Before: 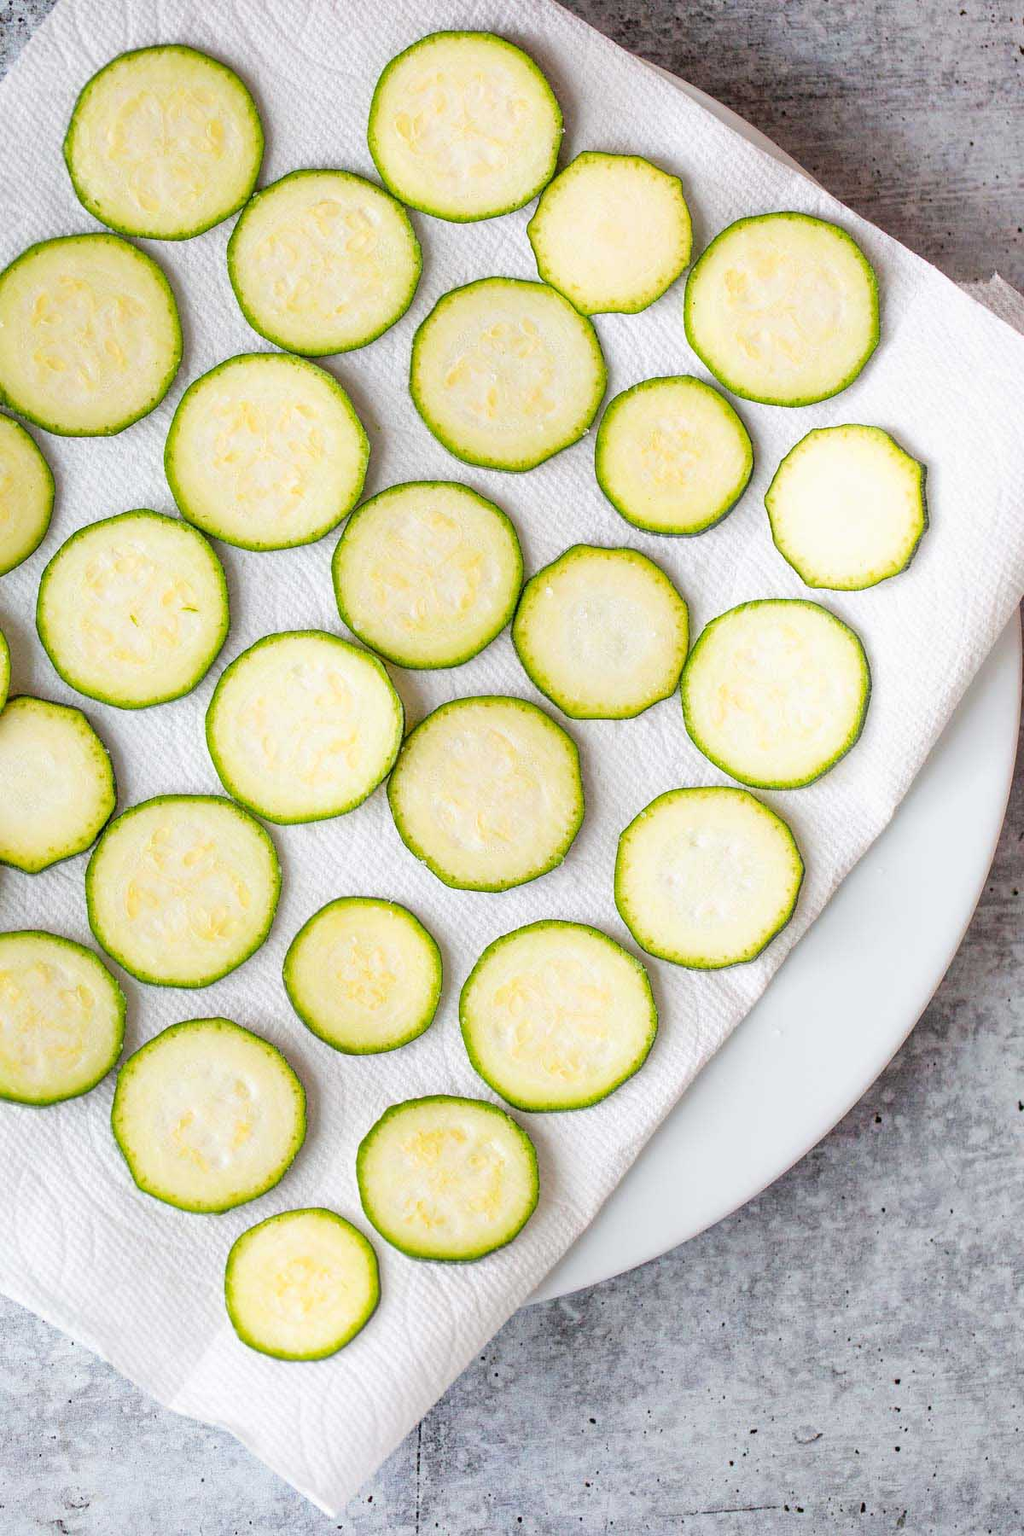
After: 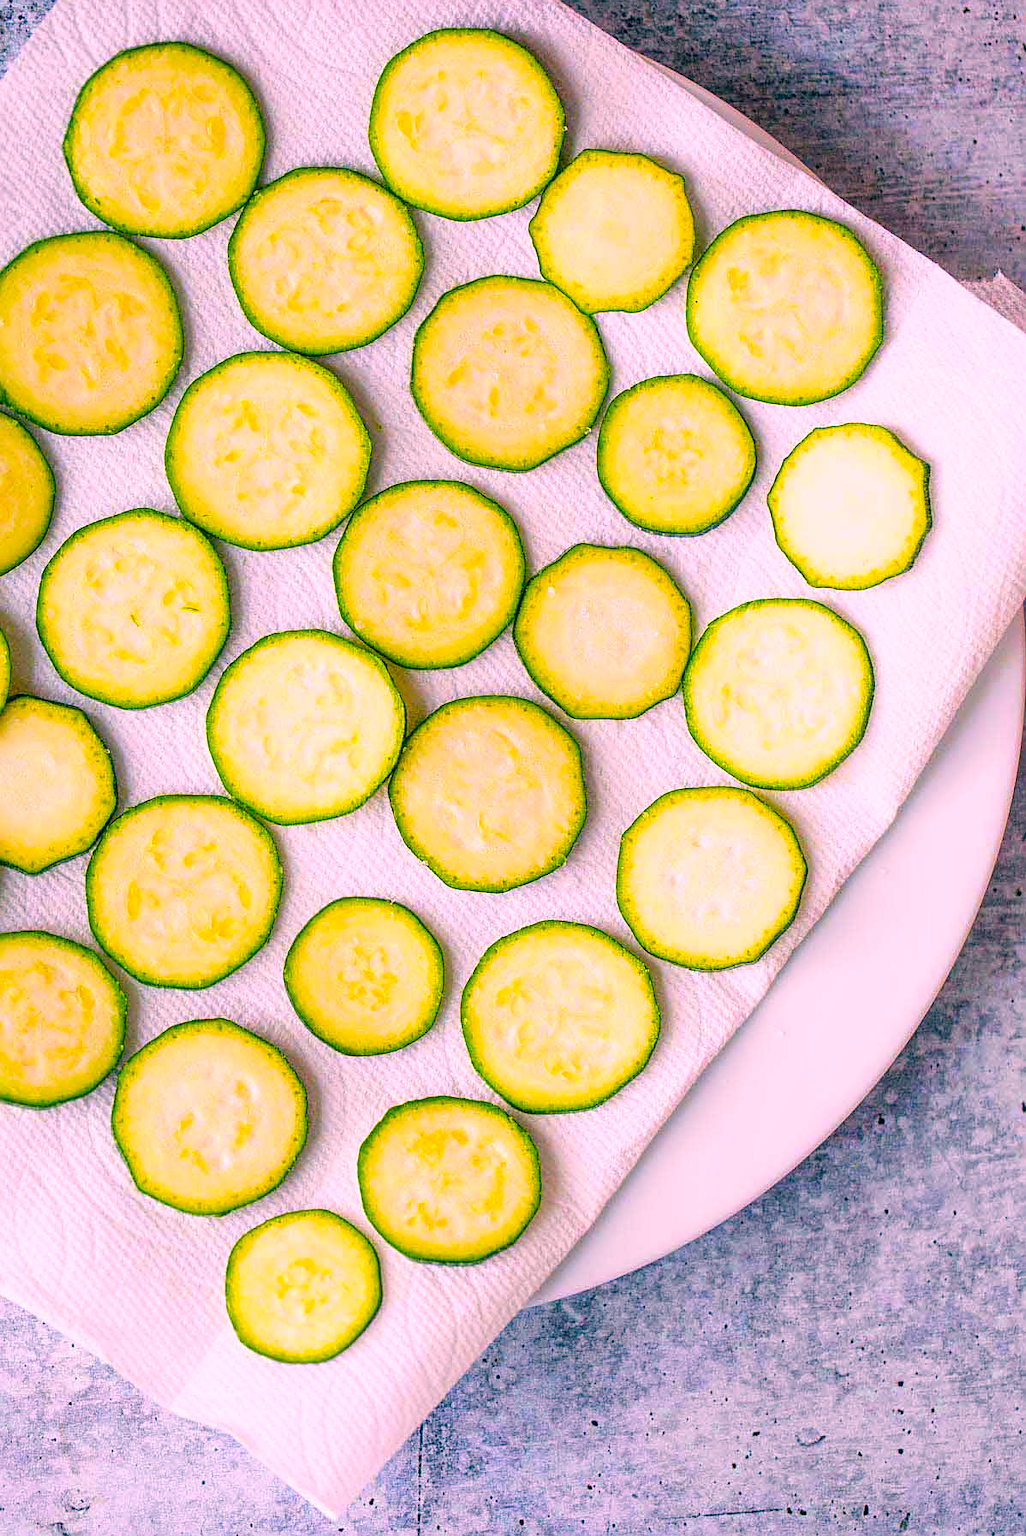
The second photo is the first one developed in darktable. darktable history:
color balance rgb: linear chroma grading › global chroma 0.572%, perceptual saturation grading › global saturation 25.83%, global vibrance 20%
crop: top 0.179%, bottom 0.14%
local contrast: on, module defaults
sharpen: on, module defaults
color correction: highlights a* 16.88, highlights b* 0.299, shadows a* -15.33, shadows b* -14.21, saturation 1.51
